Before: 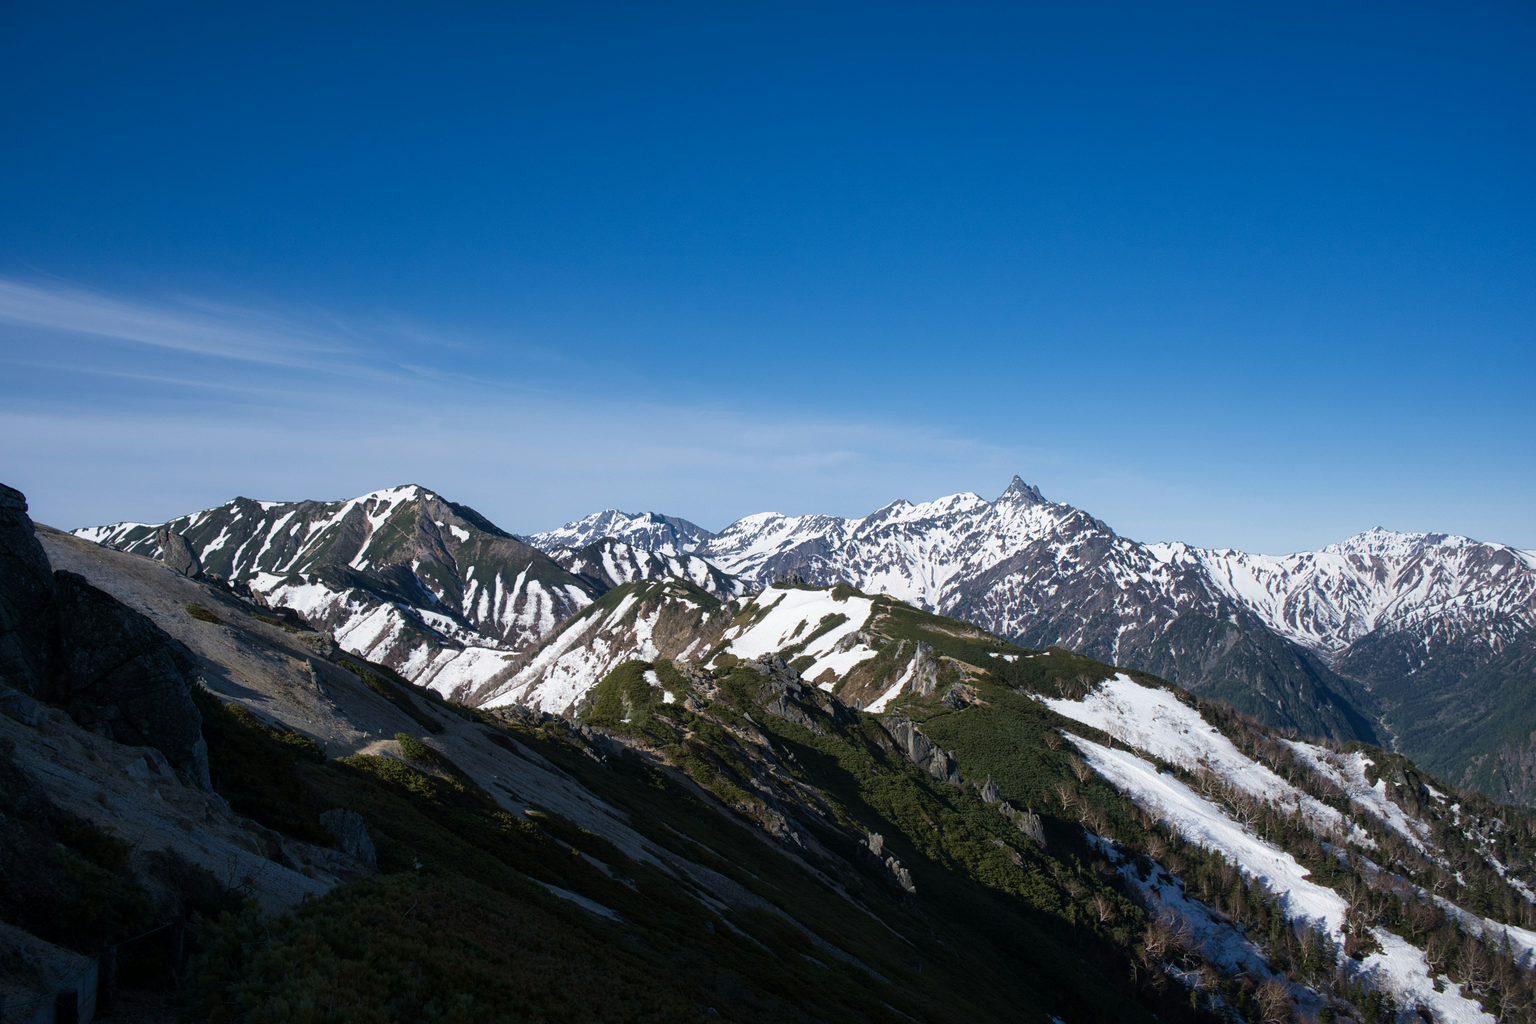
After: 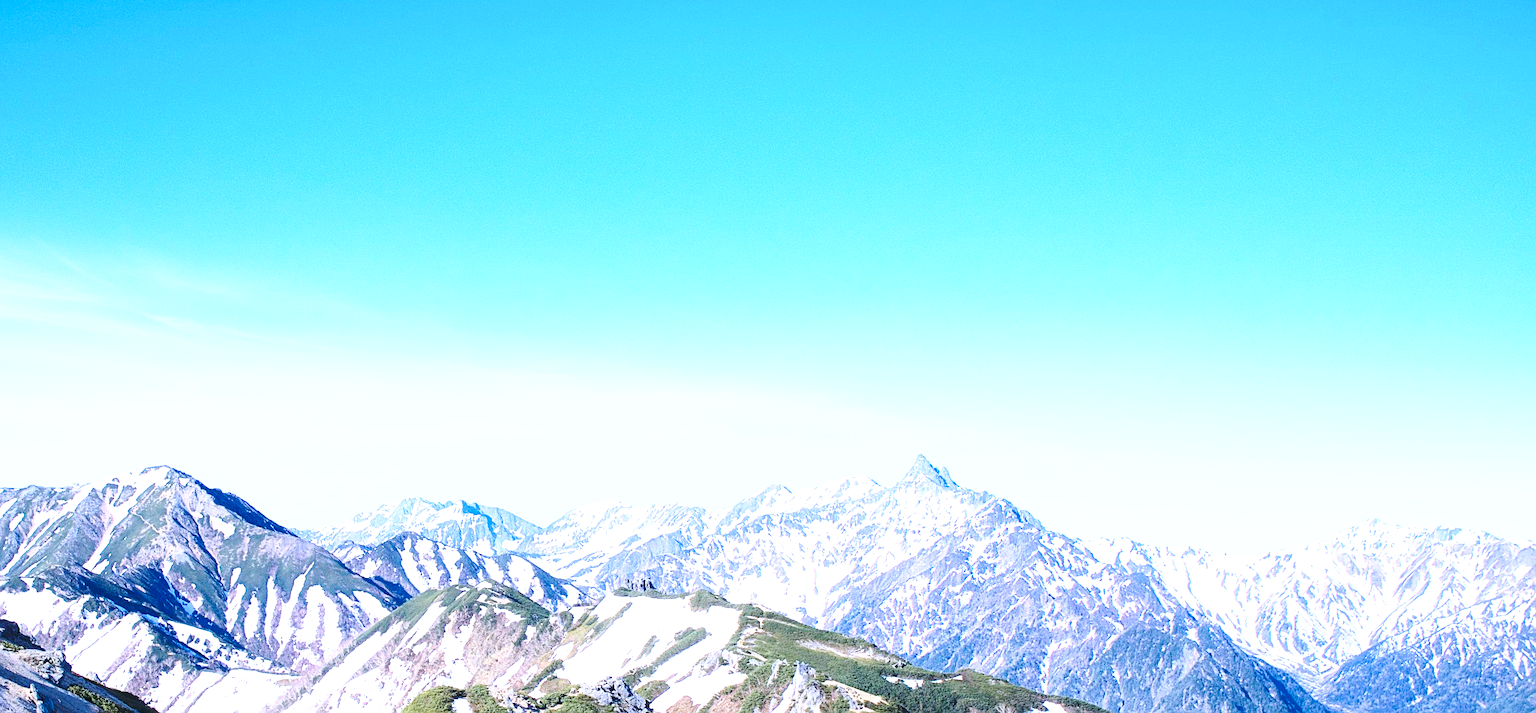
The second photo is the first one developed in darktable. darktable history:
crop: left 18.386%, top 11.076%, right 1.828%, bottom 33.353%
sharpen: on, module defaults
exposure: black level correction 0, exposure 1.449 EV, compensate exposure bias true, compensate highlight preservation false
contrast brightness saturation: contrast 0.204, brightness 0.143, saturation 0.146
base curve: curves: ch0 [(0, 0) (0.036, 0.037) (0.121, 0.228) (0.46, 0.76) (0.859, 0.983) (1, 1)], preserve colors none
color calibration: illuminant as shot in camera, x 0.379, y 0.395, temperature 4128.43 K
